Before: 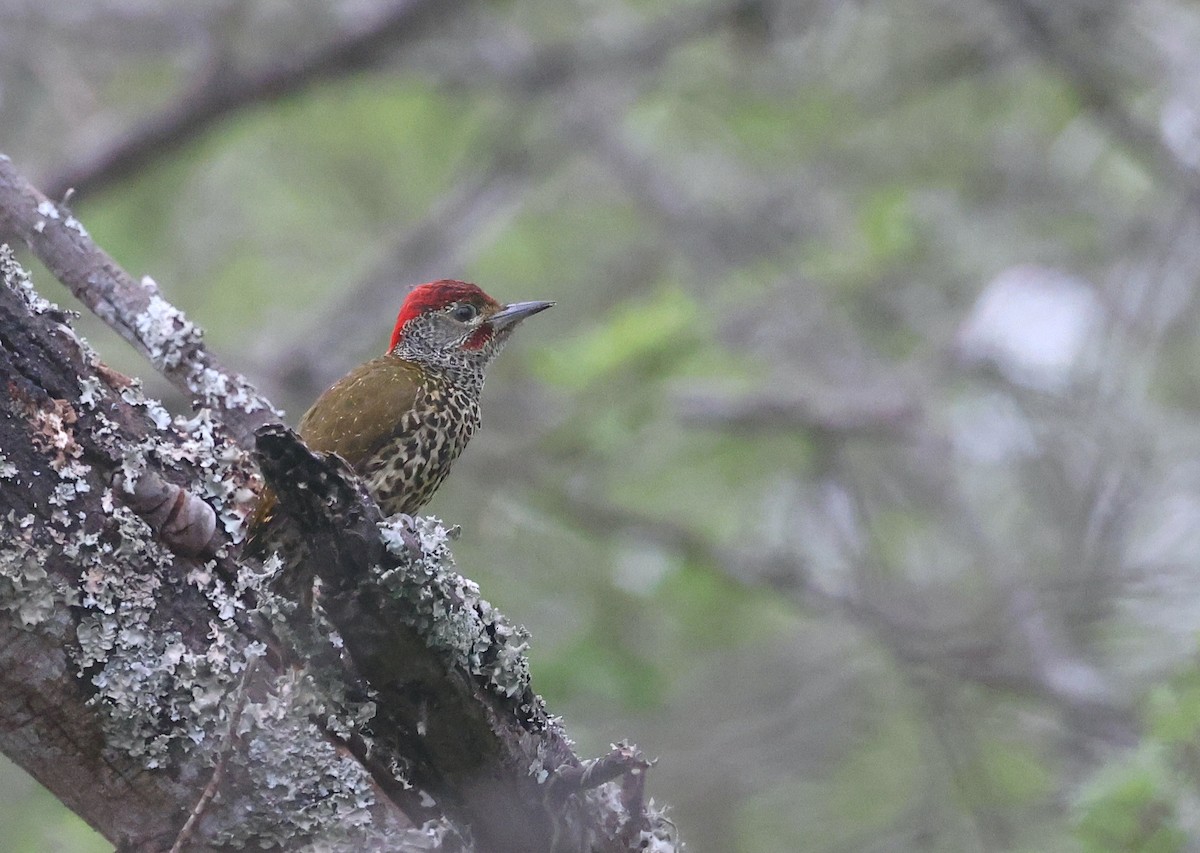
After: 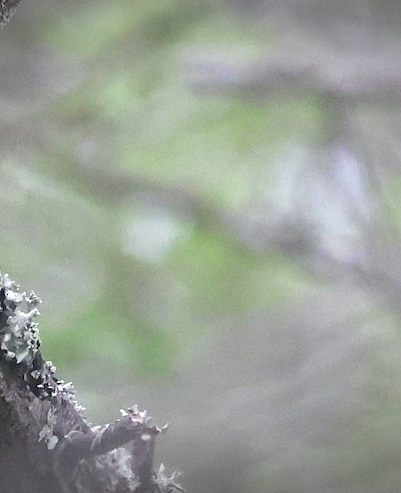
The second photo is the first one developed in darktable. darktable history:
exposure: black level correction 0, exposure 0.701 EV, compensate exposure bias true, compensate highlight preservation false
crop: left 40.863%, top 39.203%, right 25.672%, bottom 2.924%
vignetting: fall-off start 100.19%, width/height ratio 1.319, unbound false
